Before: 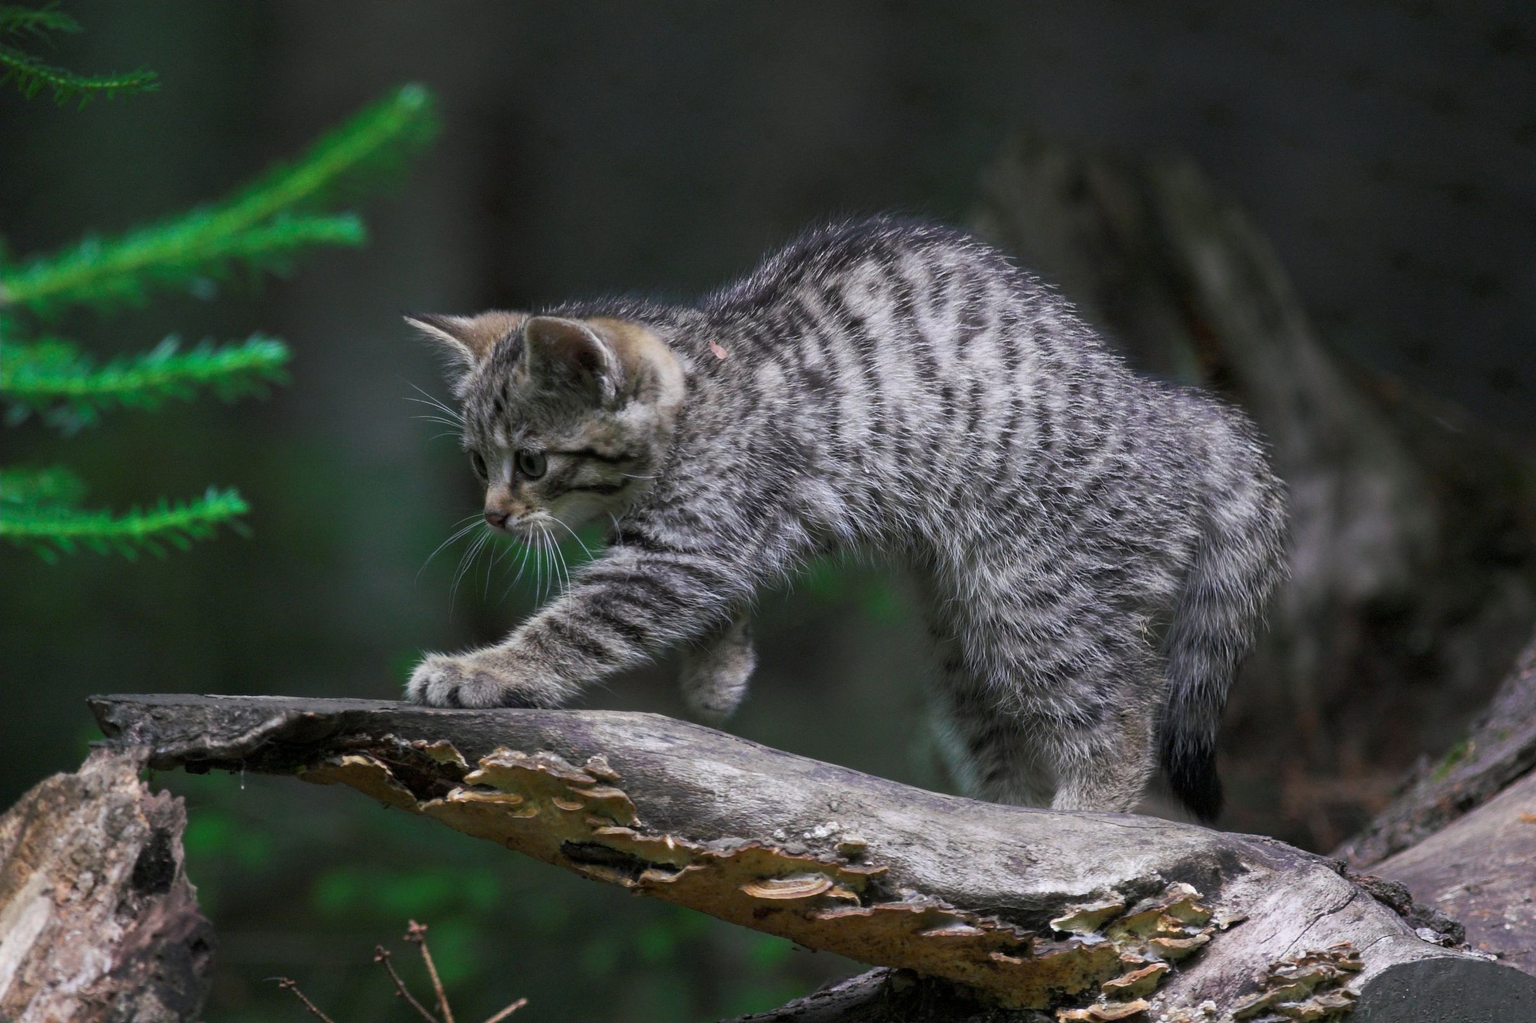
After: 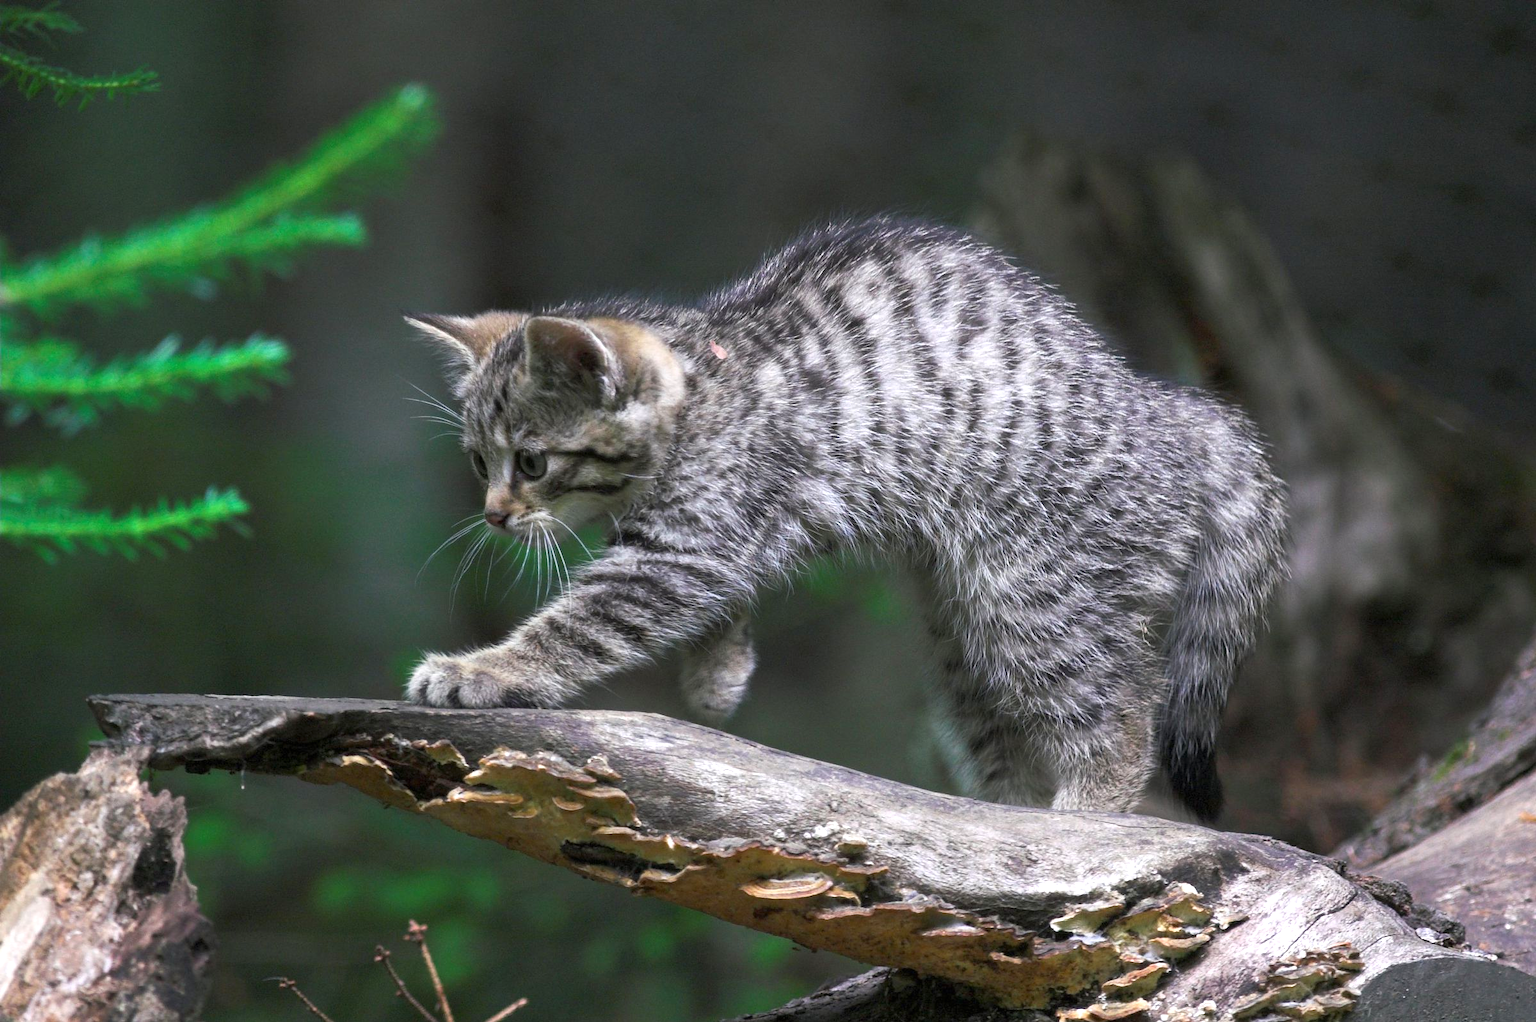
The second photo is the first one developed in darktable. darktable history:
tone equalizer: -7 EV 0.204 EV, -6 EV 0.119 EV, -5 EV 0.118 EV, -4 EV 0.053 EV, -2 EV -0.036 EV, -1 EV -0.036 EV, +0 EV -0.044 EV
exposure: black level correction 0, exposure 0.696 EV, compensate highlight preservation false
